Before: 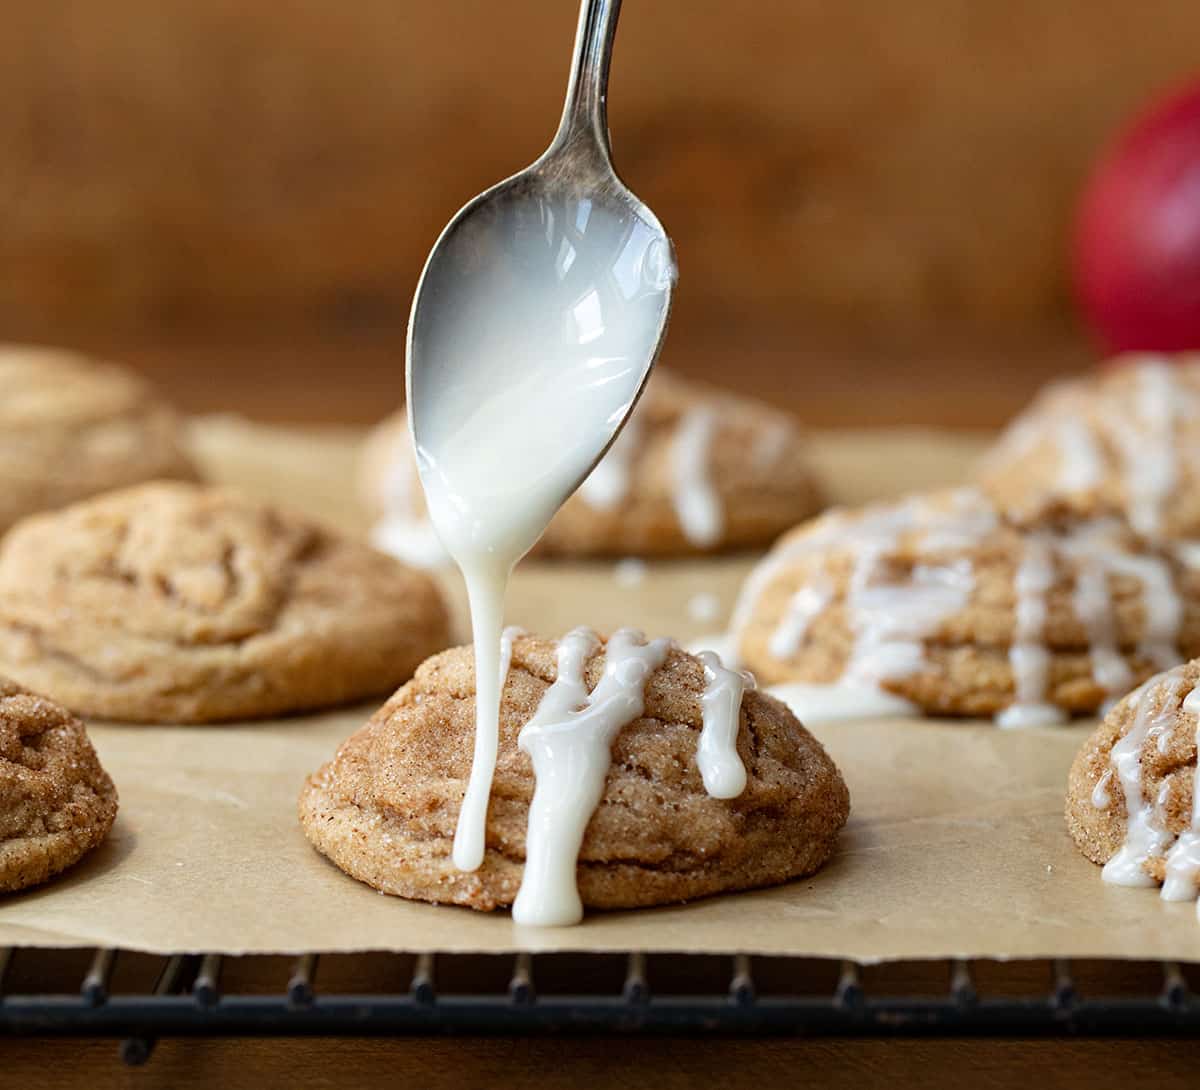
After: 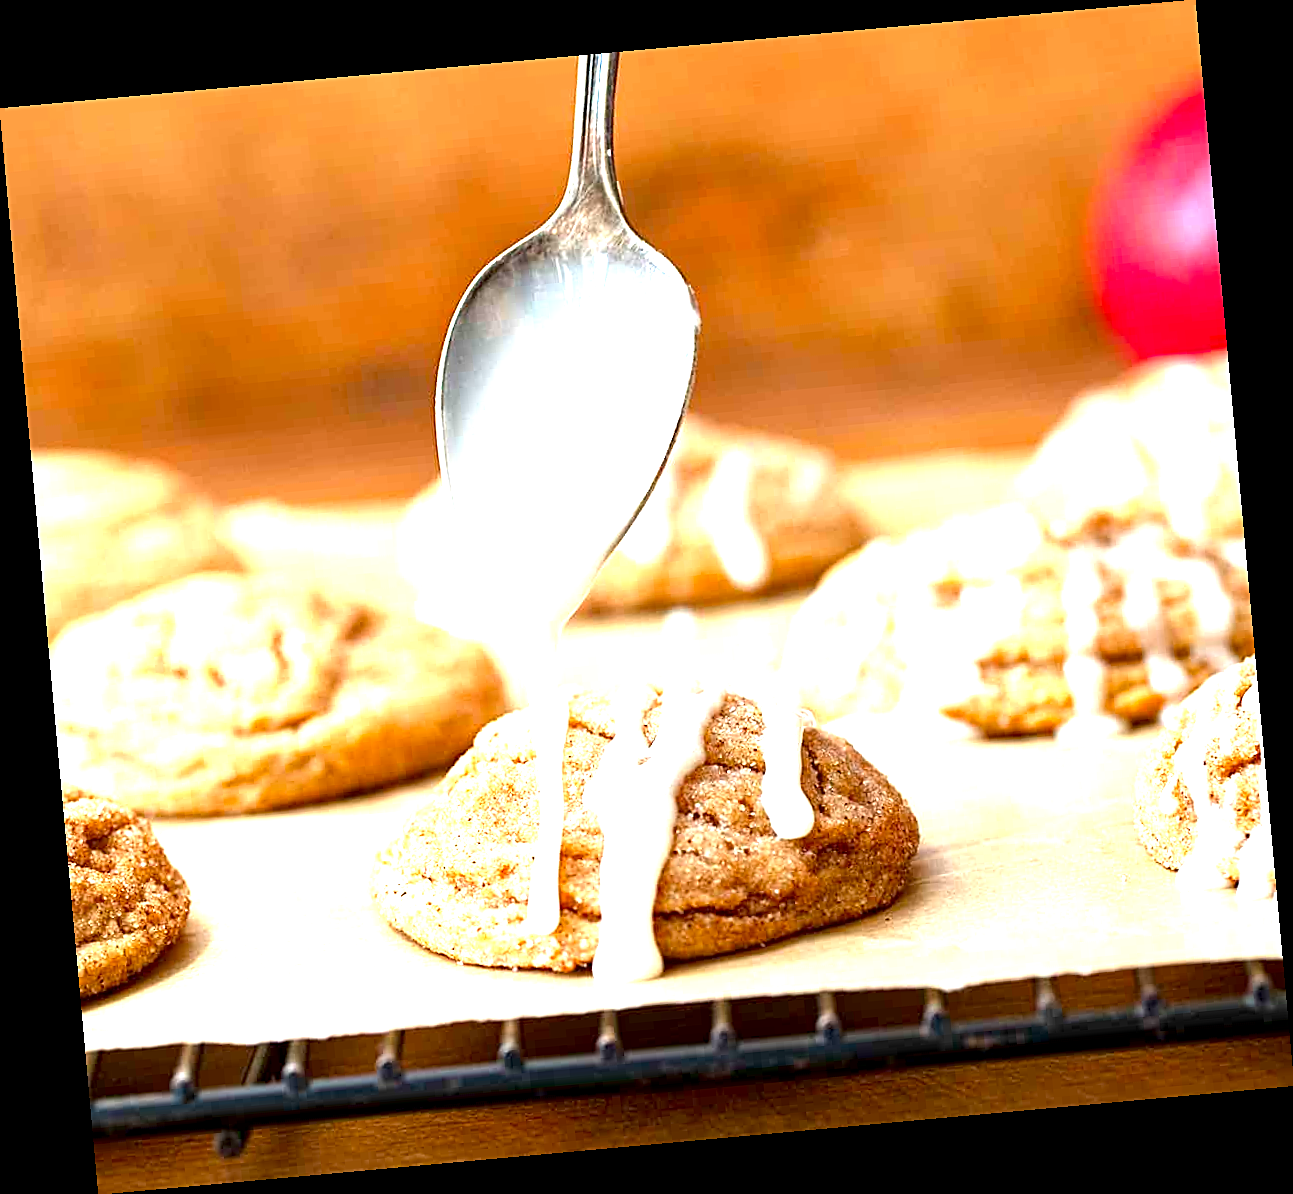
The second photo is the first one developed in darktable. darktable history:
rotate and perspective: rotation -5.2°, automatic cropping off
sharpen: on, module defaults
exposure: black level correction 0.001, exposure 2 EV, compensate highlight preservation false
